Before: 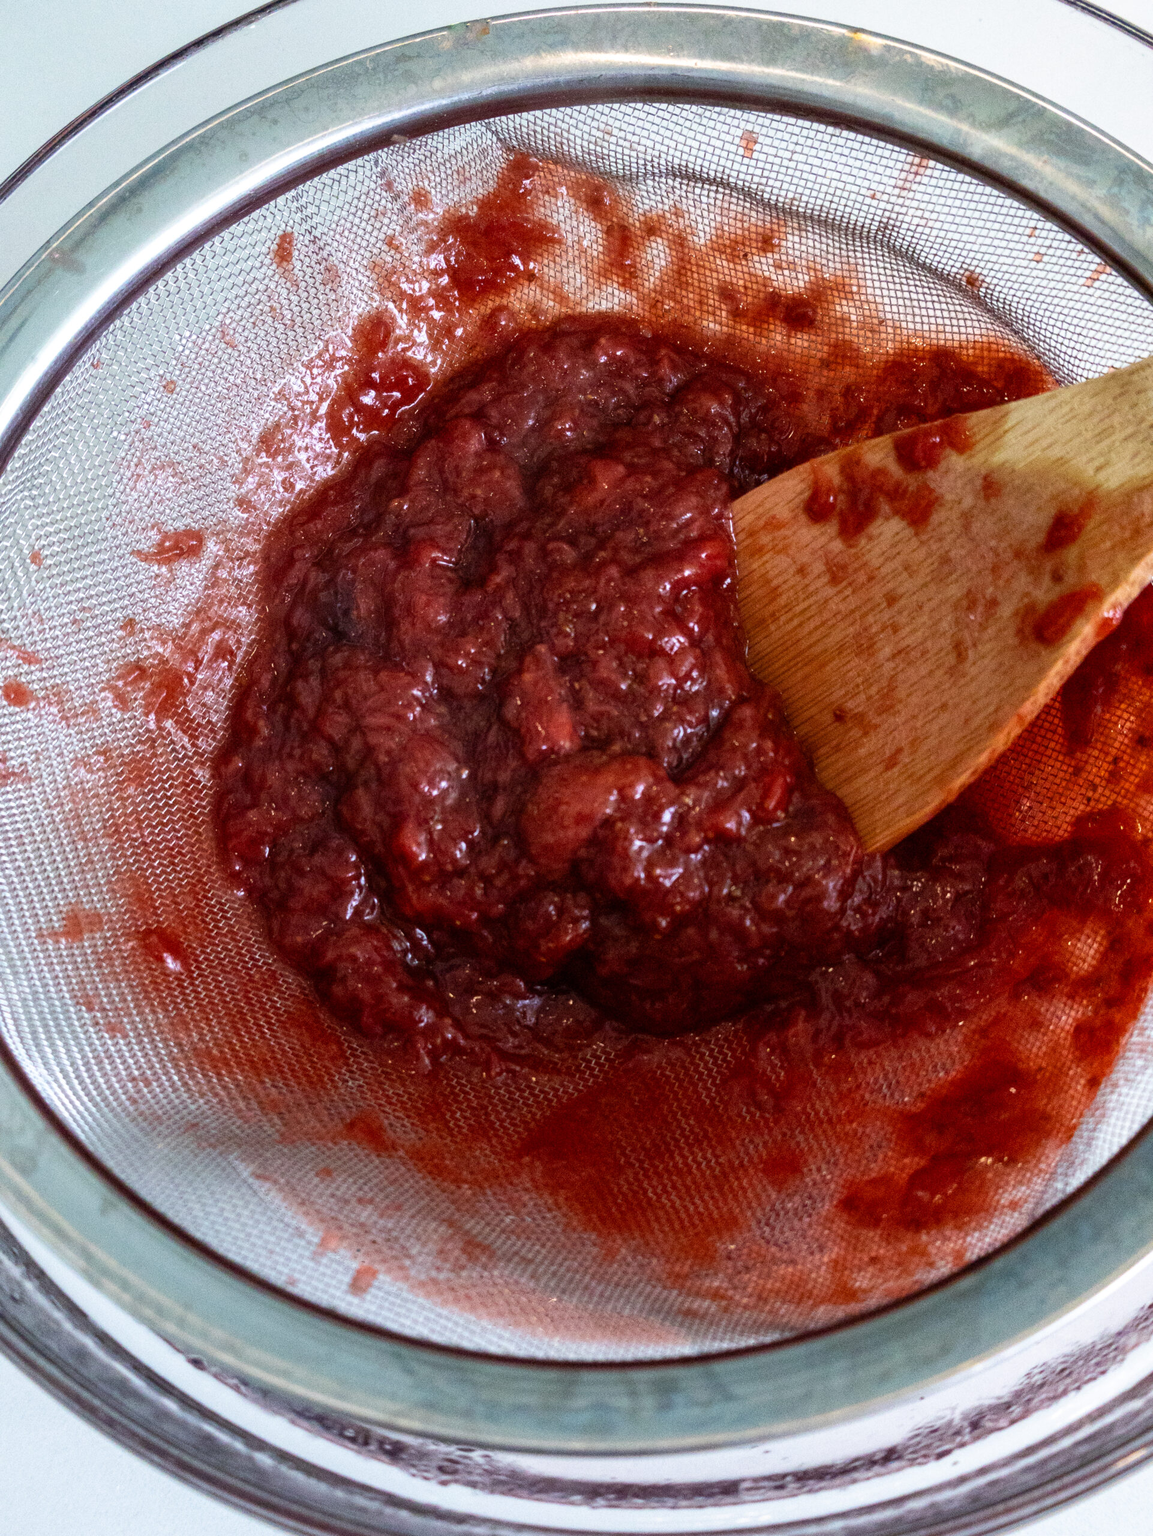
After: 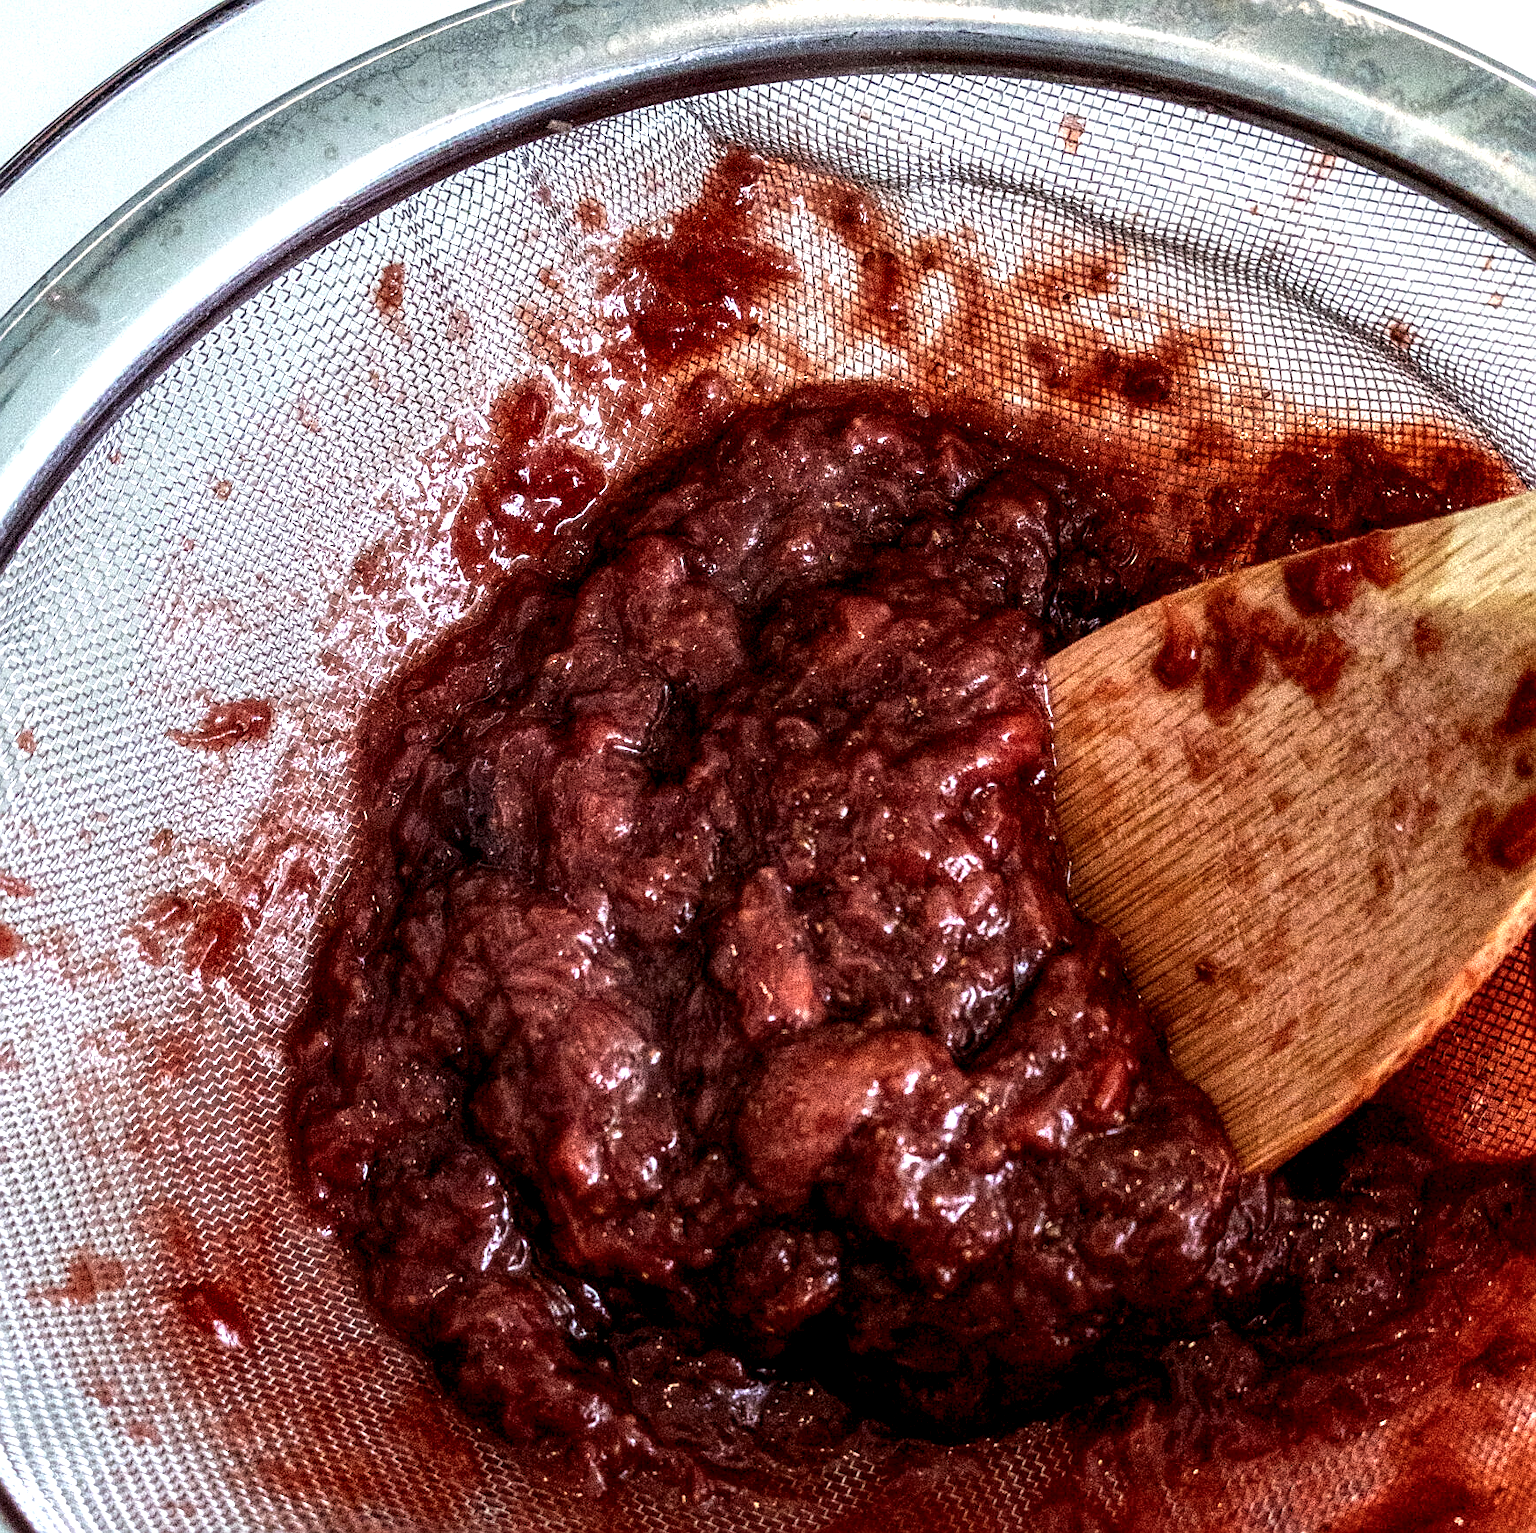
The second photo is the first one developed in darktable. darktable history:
crop: left 1.573%, top 3.447%, right 7.548%, bottom 28.439%
tone equalizer: -8 EV -0.389 EV, -7 EV -0.358 EV, -6 EV -0.329 EV, -5 EV -0.218 EV, -3 EV 0.218 EV, -2 EV 0.31 EV, -1 EV 0.41 EV, +0 EV 0.394 EV, edges refinement/feathering 500, mask exposure compensation -1.57 EV, preserve details no
sharpen: on, module defaults
haze removal: strength -0.096, compatibility mode true, adaptive false
local contrast: highlights 16%, detail 187%
